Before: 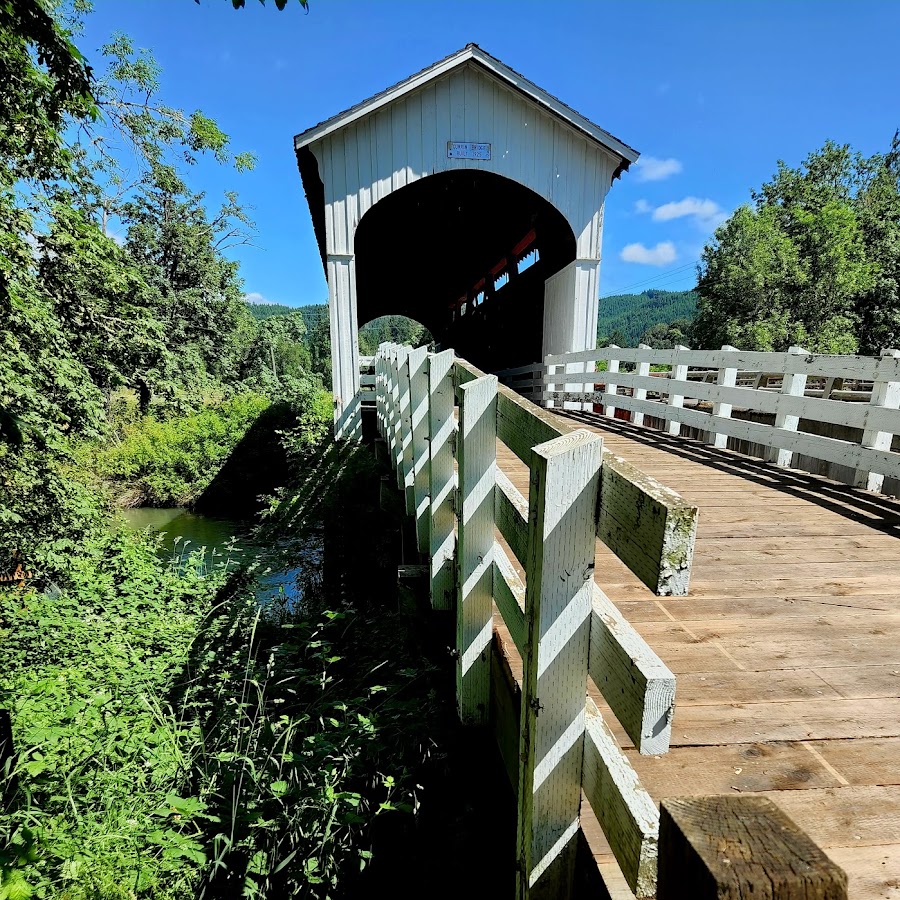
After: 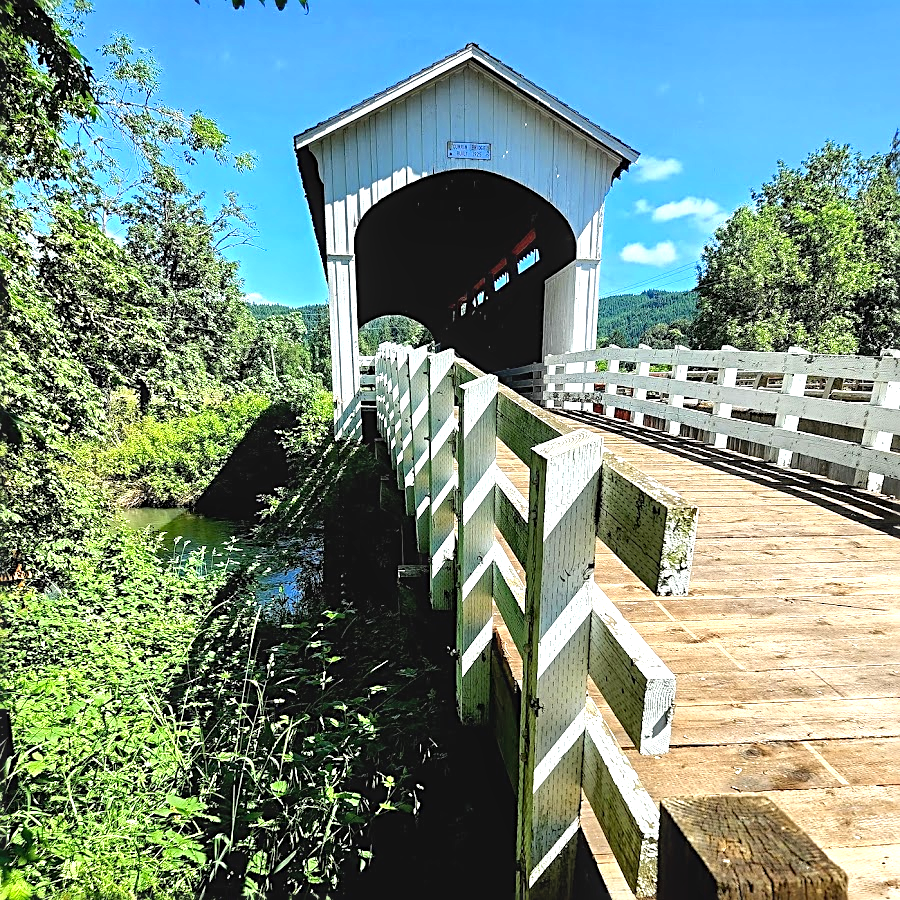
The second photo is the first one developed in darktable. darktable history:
sharpen: radius 2.755
local contrast: detail 115%
exposure: exposure 0.924 EV, compensate highlight preservation false
